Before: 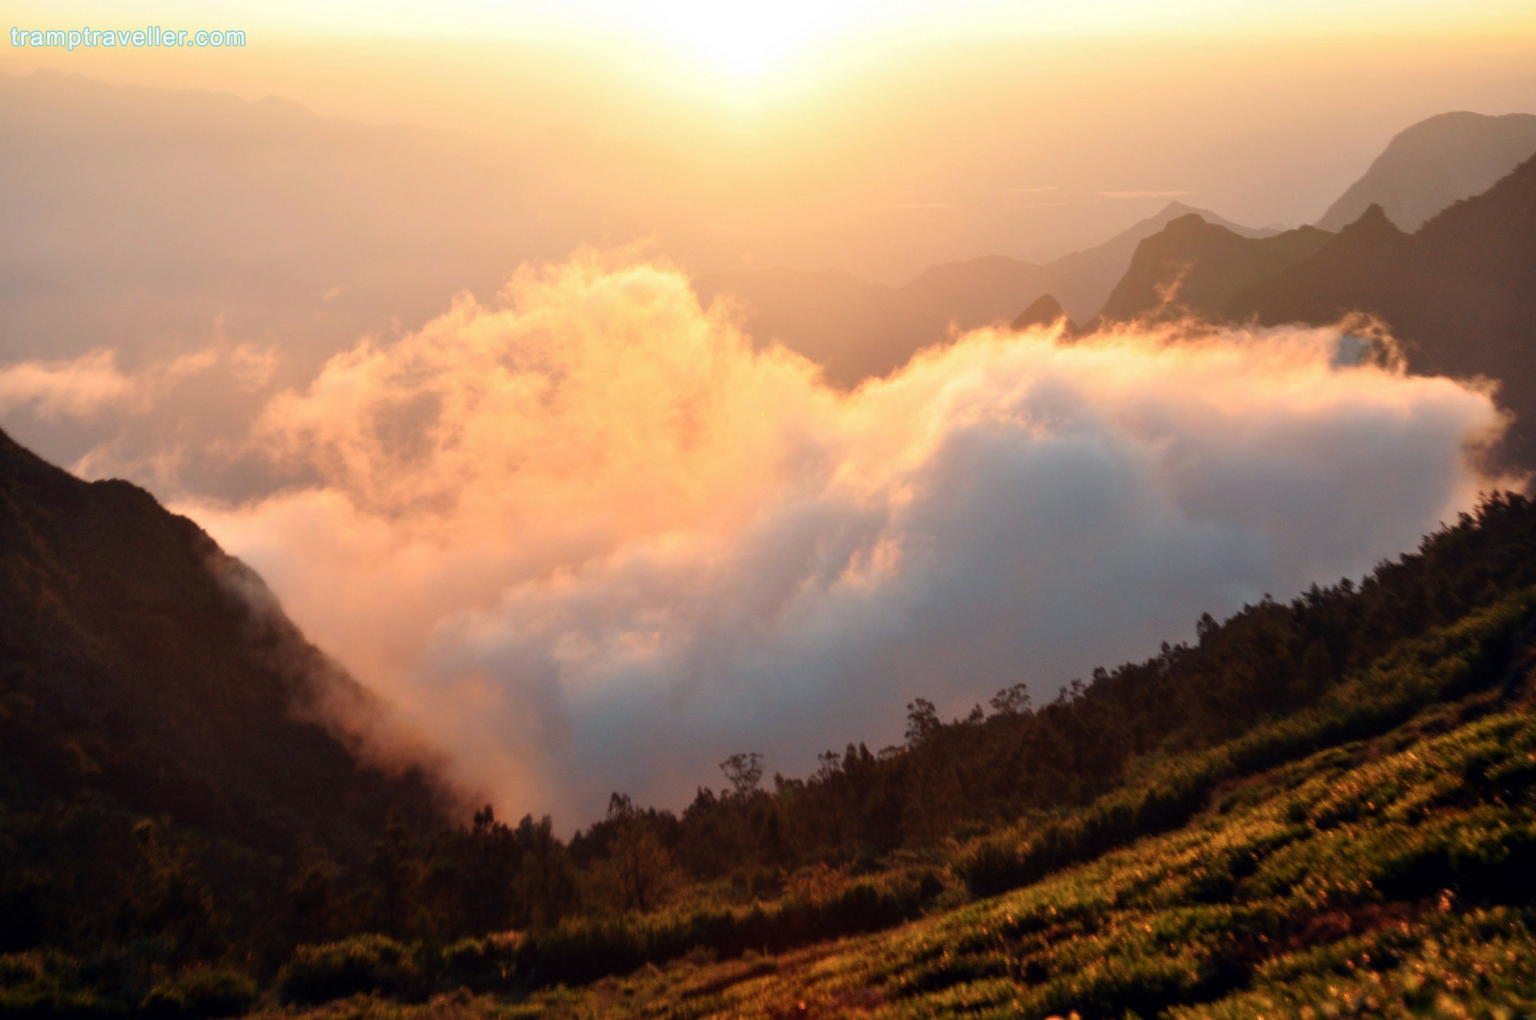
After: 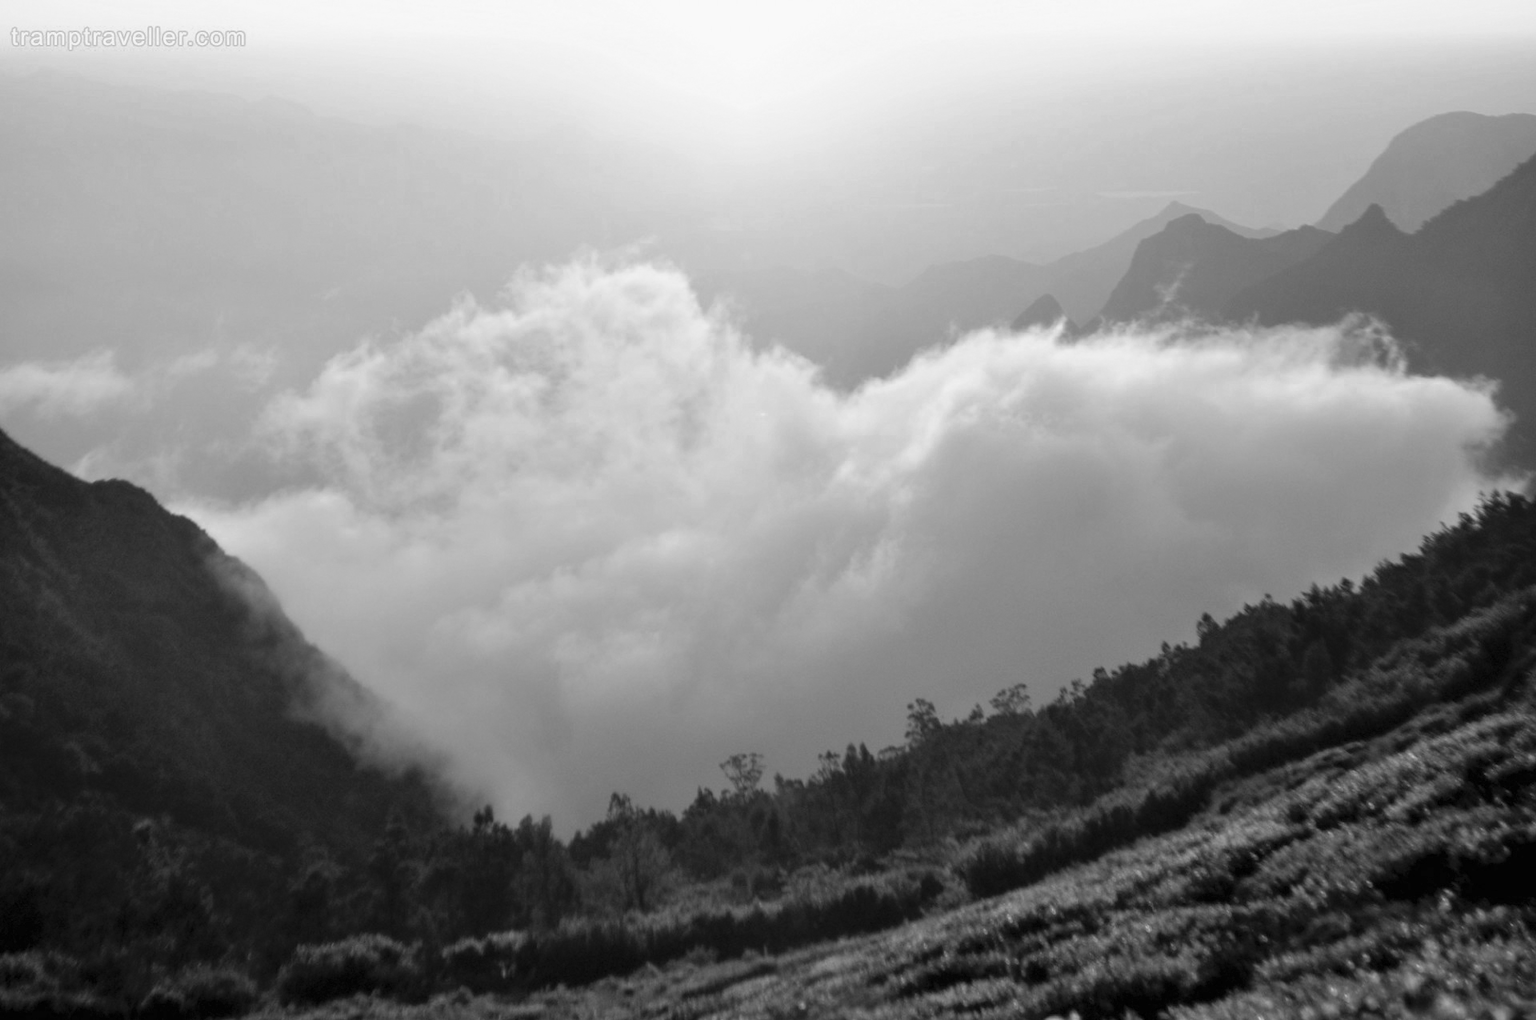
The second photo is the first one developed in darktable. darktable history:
contrast brightness saturation: brightness 0.18, saturation -0.5
color zones: curves: ch0 [(0, 0.5) (0.125, 0.4) (0.25, 0.5) (0.375, 0.4) (0.5, 0.4) (0.625, 0.35) (0.75, 0.35) (0.875, 0.5)]; ch1 [(0, 0.35) (0.125, 0.45) (0.25, 0.35) (0.375, 0.35) (0.5, 0.35) (0.625, 0.35) (0.75, 0.45) (0.875, 0.35)]; ch2 [(0, 0.6) (0.125, 0.5) (0.25, 0.5) (0.375, 0.6) (0.5, 0.6) (0.625, 0.5) (0.75, 0.5) (0.875, 0.5)]
monochrome: a 32, b 64, size 2.3
